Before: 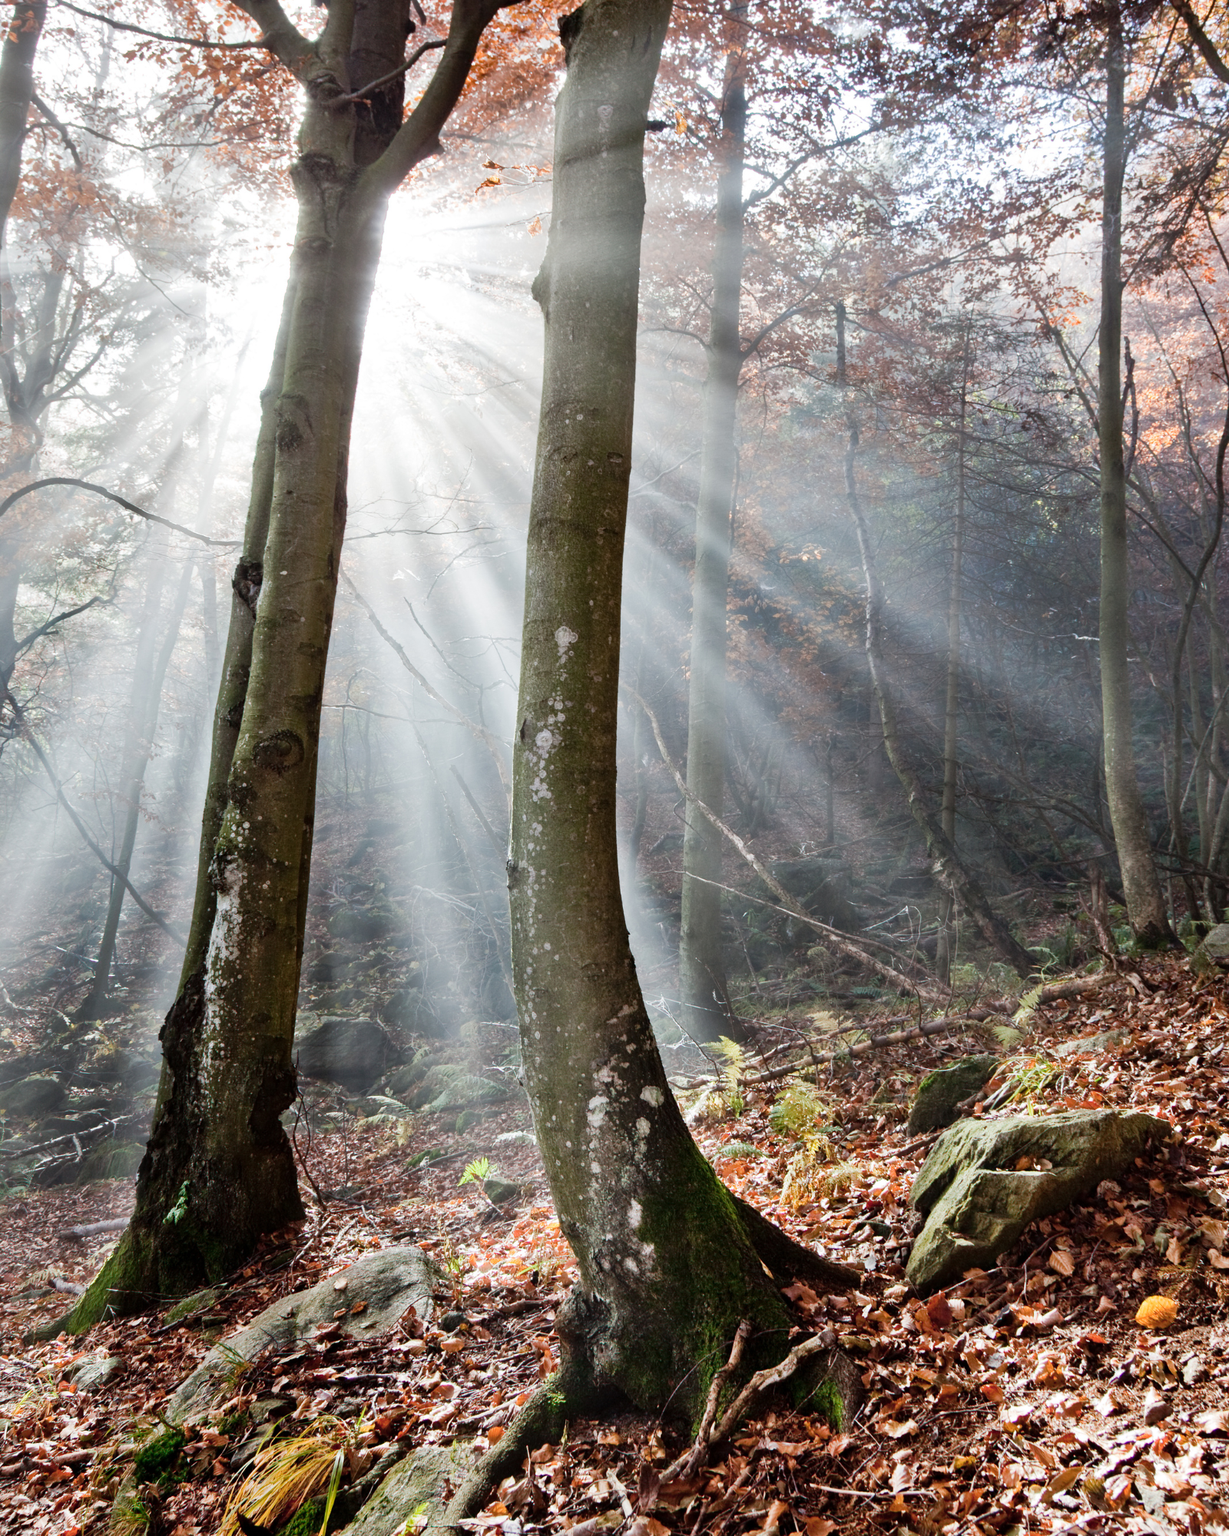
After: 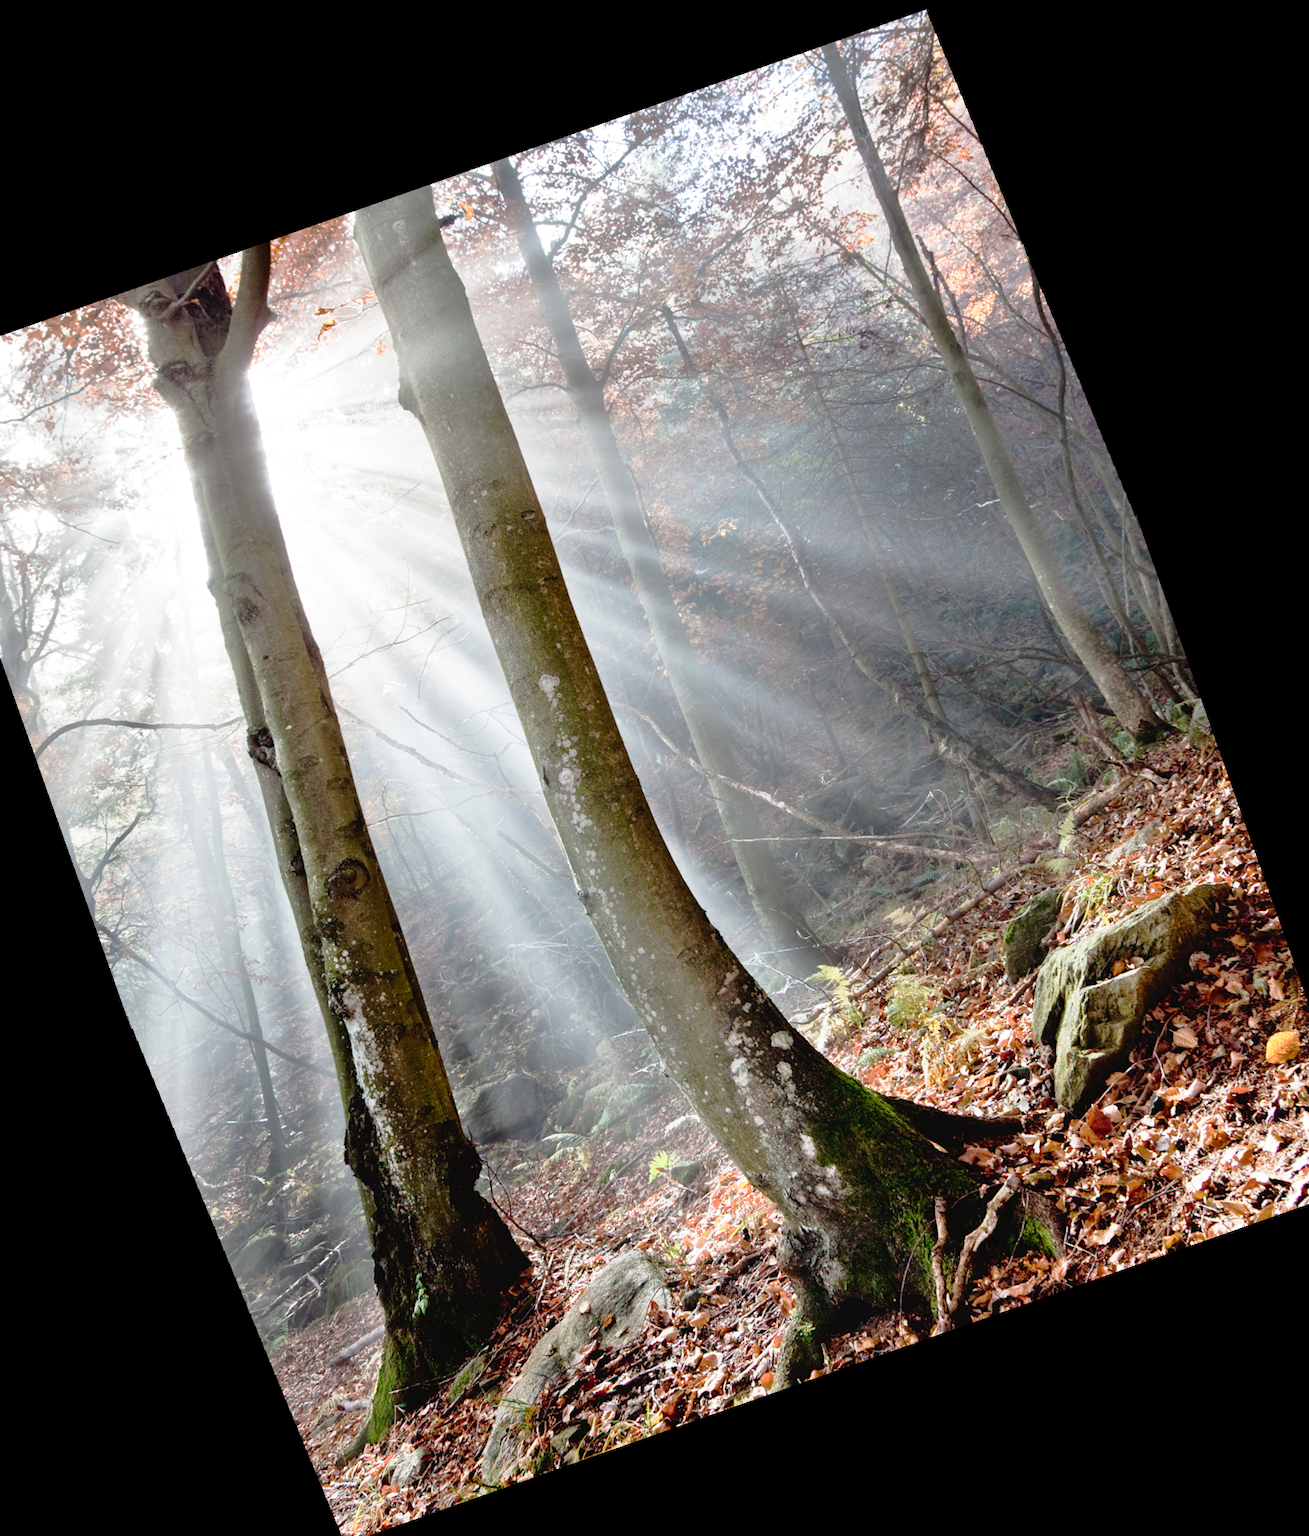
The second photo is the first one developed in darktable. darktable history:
rotate and perspective: rotation -3°, crop left 0.031, crop right 0.968, crop top 0.07, crop bottom 0.93
tone curve: curves: ch0 [(0, 0) (0.003, 0.03) (0.011, 0.03) (0.025, 0.033) (0.044, 0.038) (0.069, 0.057) (0.1, 0.109) (0.136, 0.174) (0.177, 0.243) (0.224, 0.313) (0.277, 0.391) (0.335, 0.464) (0.399, 0.515) (0.468, 0.563) (0.543, 0.616) (0.623, 0.679) (0.709, 0.766) (0.801, 0.865) (0.898, 0.948) (1, 1)], preserve colors none
crop and rotate: angle 19.43°, left 6.812%, right 4.125%, bottom 1.087%
